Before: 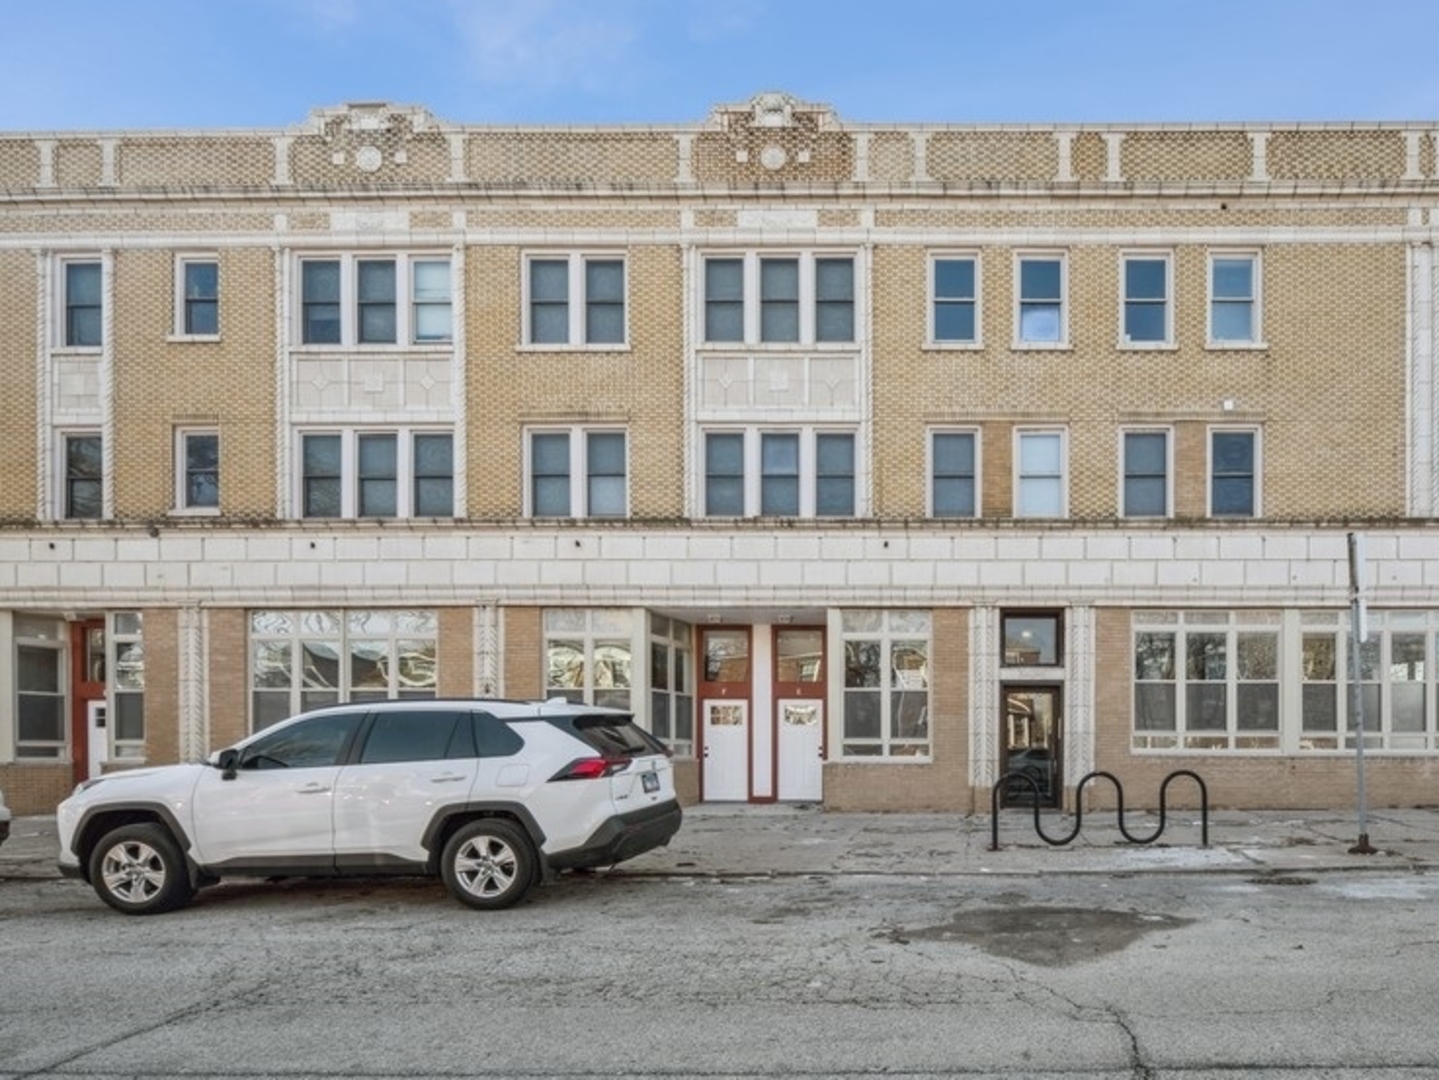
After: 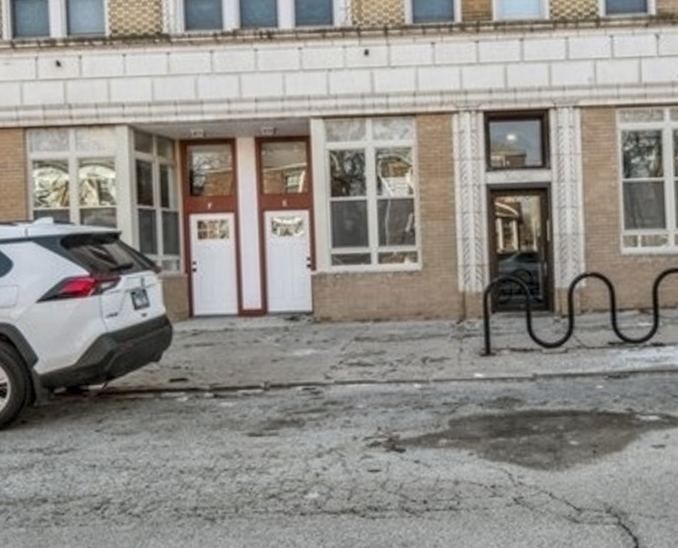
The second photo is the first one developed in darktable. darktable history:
rotate and perspective: rotation -2.22°, lens shift (horizontal) -0.022, automatic cropping off
local contrast: on, module defaults
crop: left 35.976%, top 45.819%, right 18.162%, bottom 5.807%
exposure: compensate highlight preservation false
